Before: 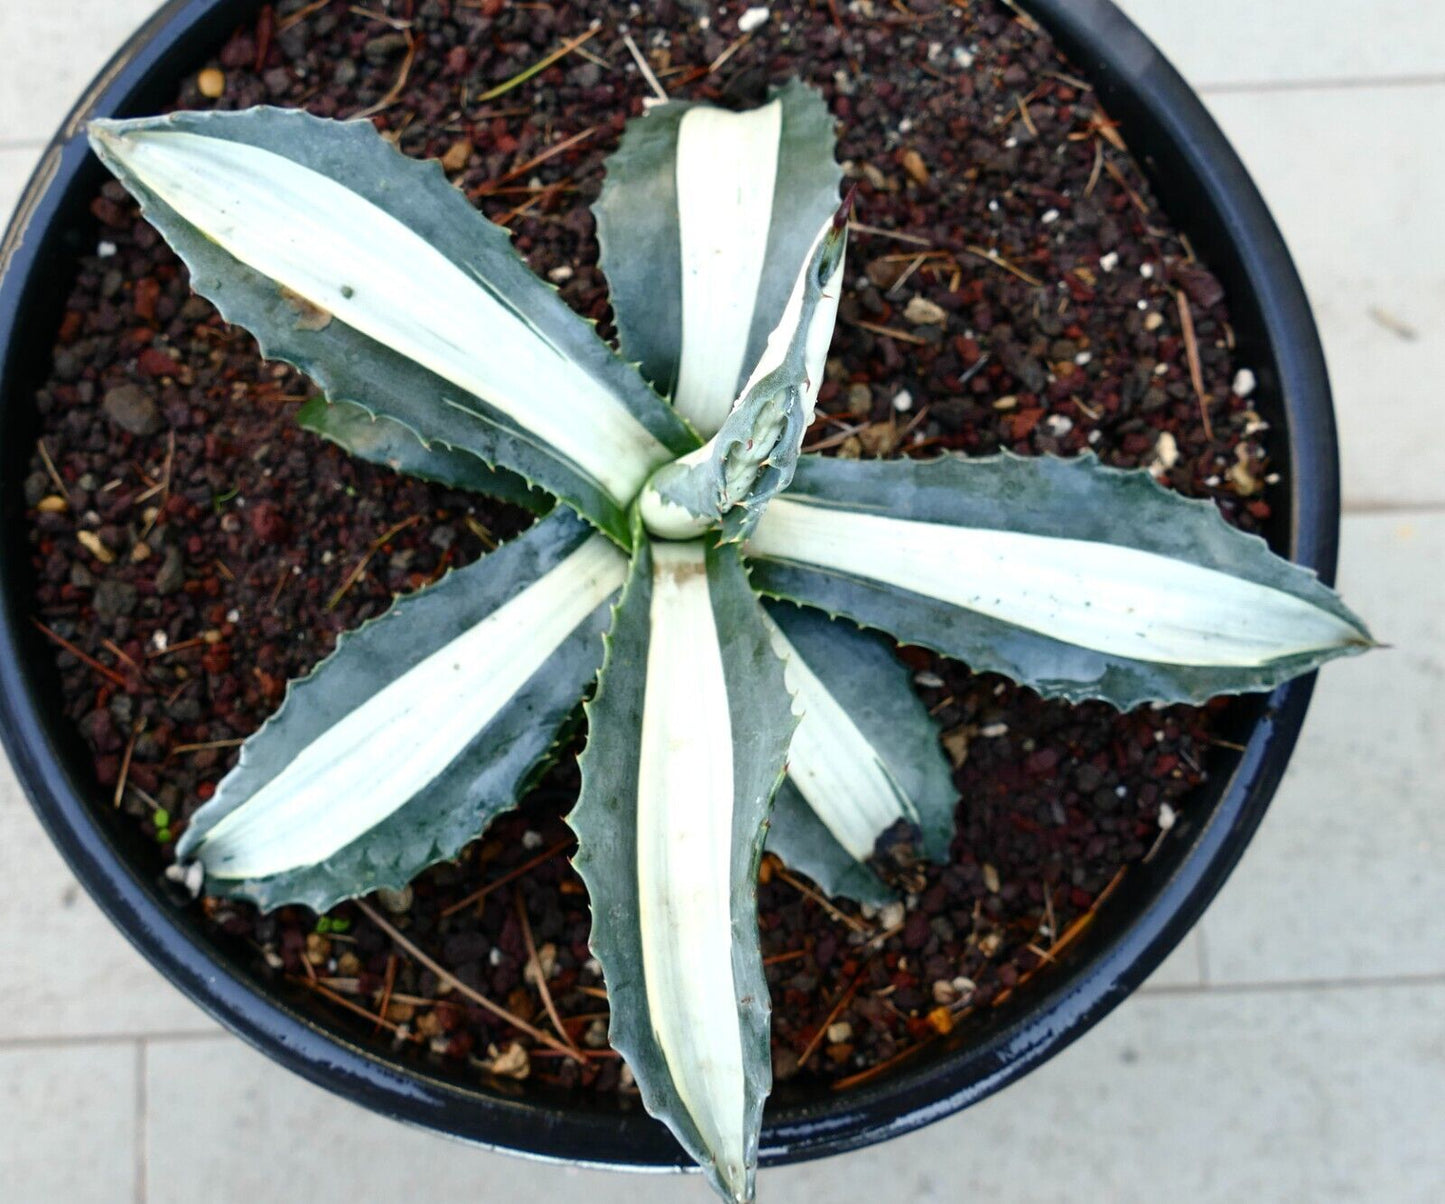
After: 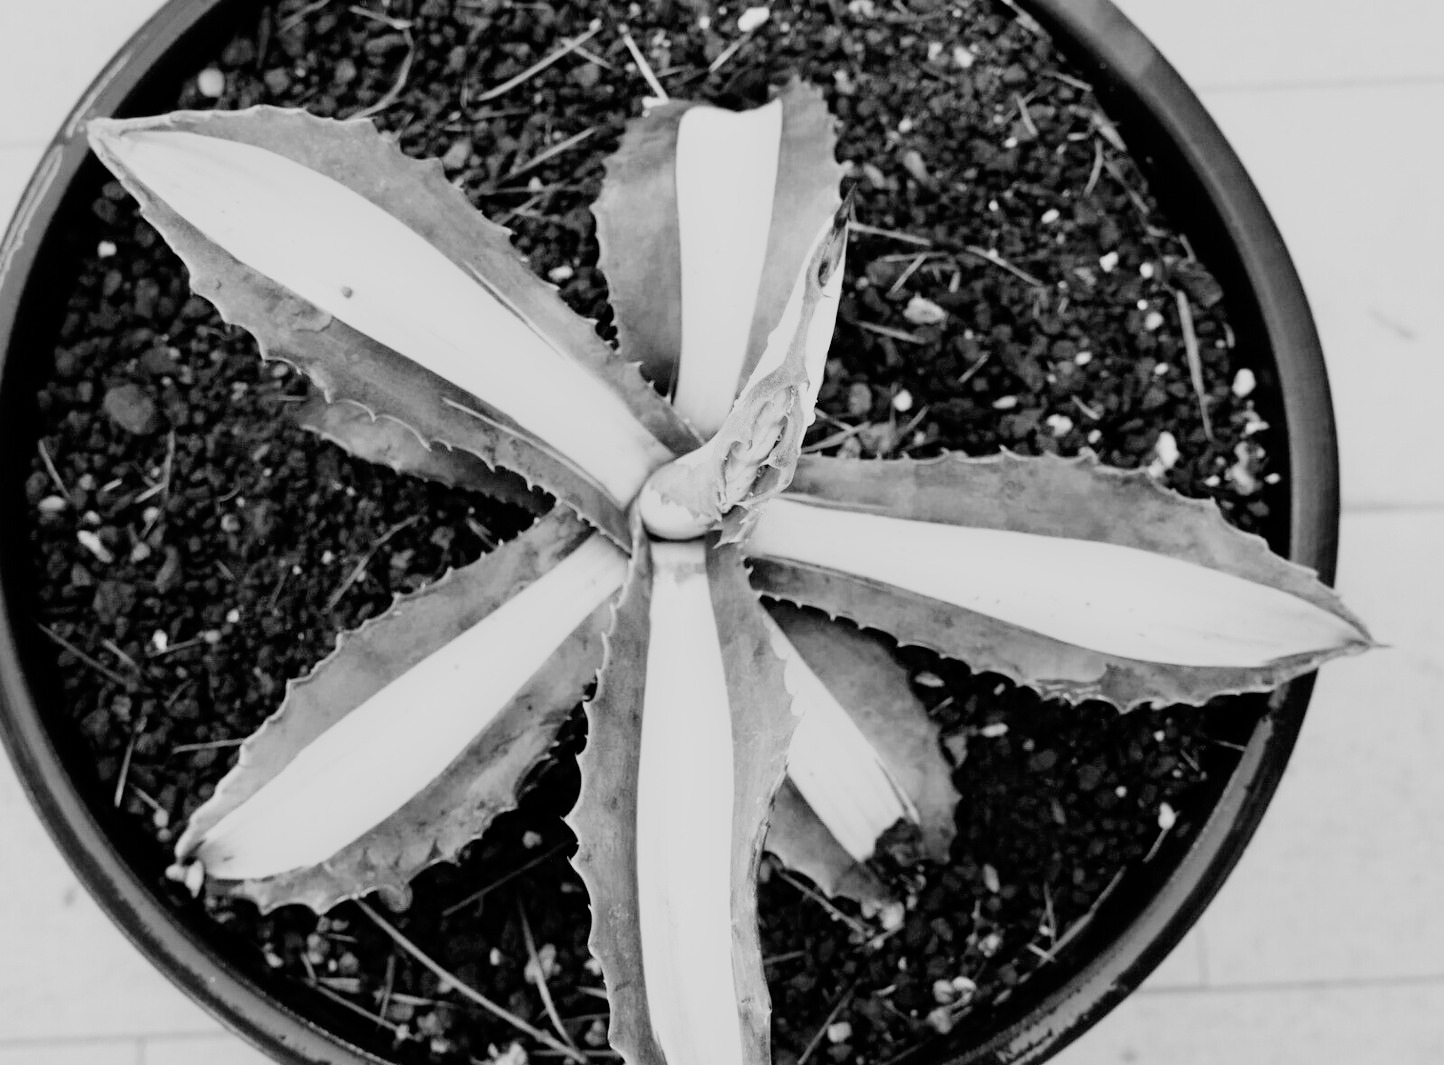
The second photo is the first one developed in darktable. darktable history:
crop and rotate: top 0%, bottom 11.49%
filmic rgb: black relative exposure -7.48 EV, white relative exposure 4.83 EV, hardness 3.4, color science v6 (2022)
monochrome: a 26.22, b 42.67, size 0.8
tone curve: curves: ch0 [(0, 0) (0.062, 0.037) (0.142, 0.138) (0.359, 0.419) (0.469, 0.544) (0.634, 0.722) (0.839, 0.909) (0.998, 0.978)]; ch1 [(0, 0) (0.437, 0.408) (0.472, 0.47) (0.502, 0.503) (0.527, 0.523) (0.559, 0.573) (0.608, 0.665) (0.669, 0.748) (0.859, 0.899) (1, 1)]; ch2 [(0, 0) (0.33, 0.301) (0.421, 0.443) (0.473, 0.498) (0.502, 0.5) (0.535, 0.531) (0.575, 0.603) (0.608, 0.667) (1, 1)], color space Lab, independent channels, preserve colors none
exposure: exposure 0.6 EV, compensate highlight preservation false
